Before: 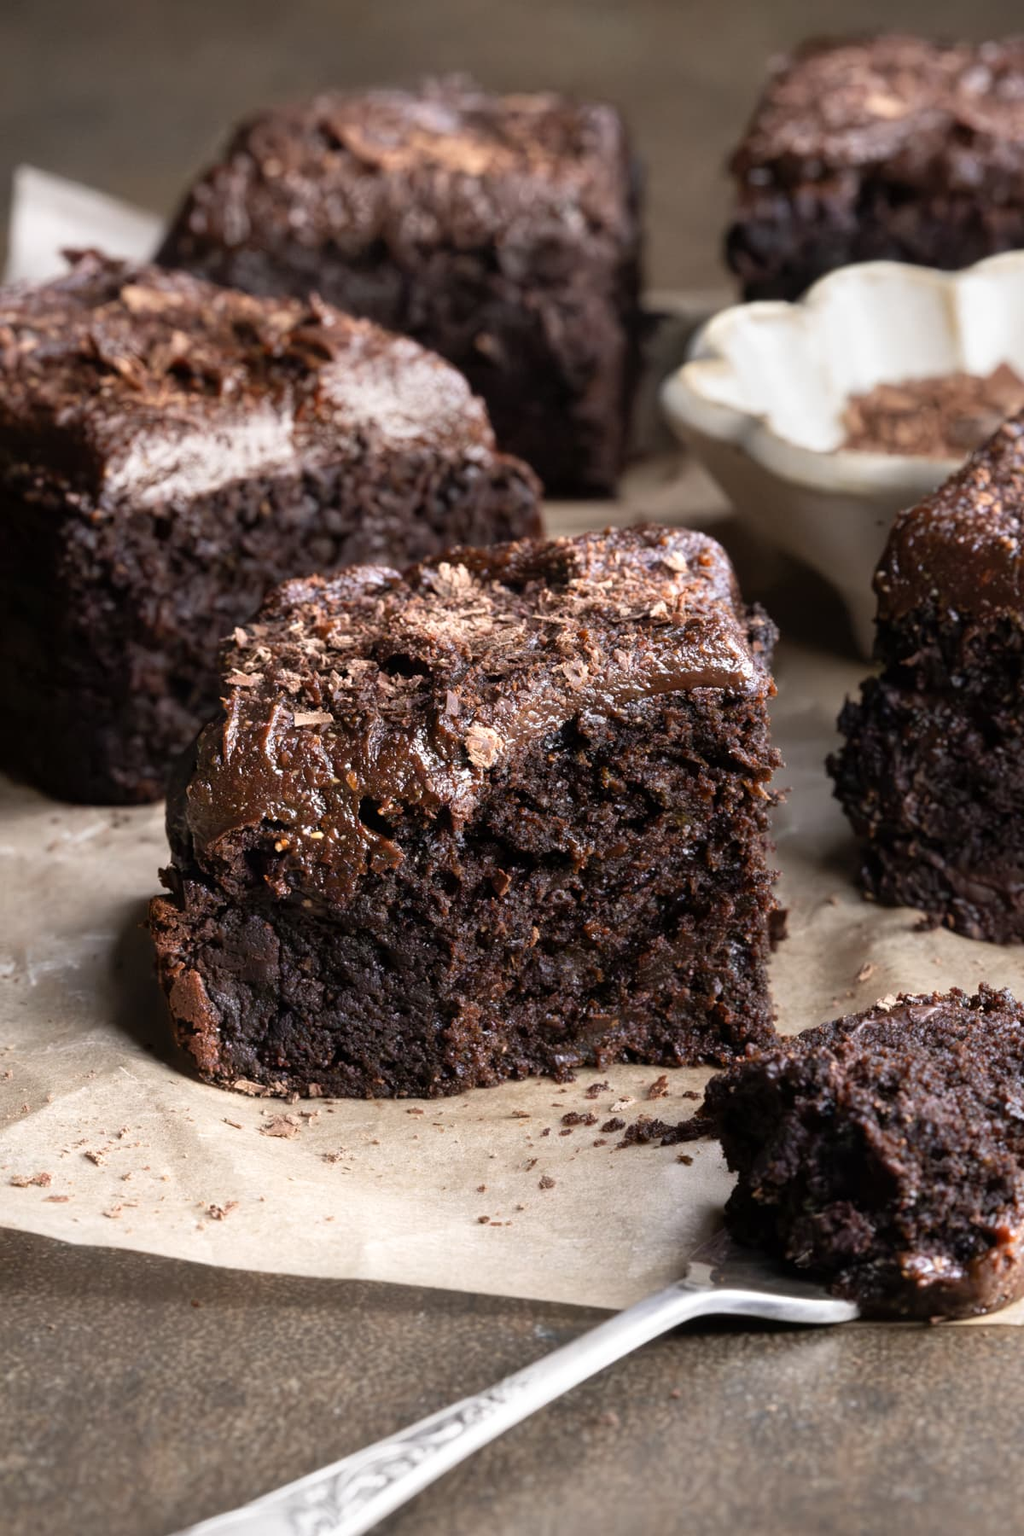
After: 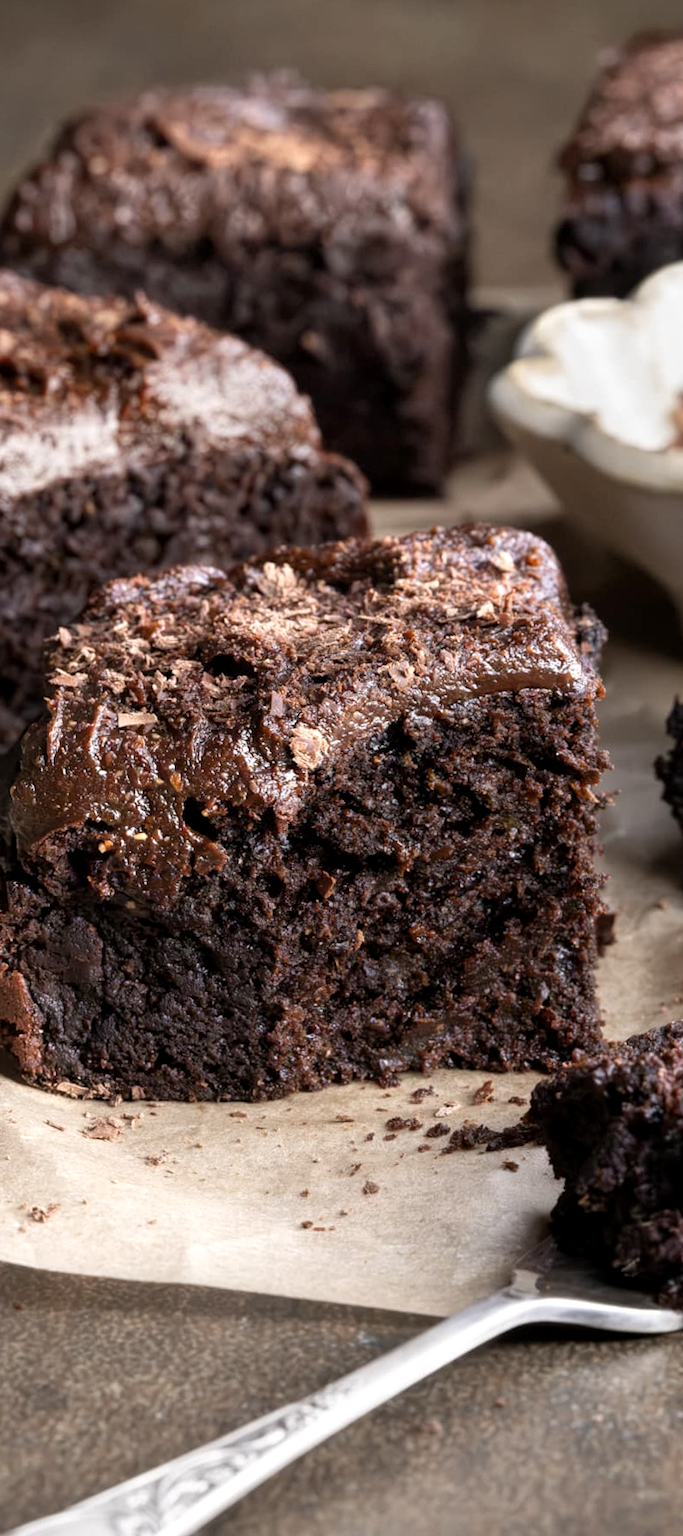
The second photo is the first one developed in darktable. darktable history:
crop: left 16.899%, right 16.556%
local contrast: highlights 100%, shadows 100%, detail 120%, midtone range 0.2
rotate and perspective: rotation 0.192°, lens shift (horizontal) -0.015, crop left 0.005, crop right 0.996, crop top 0.006, crop bottom 0.99
